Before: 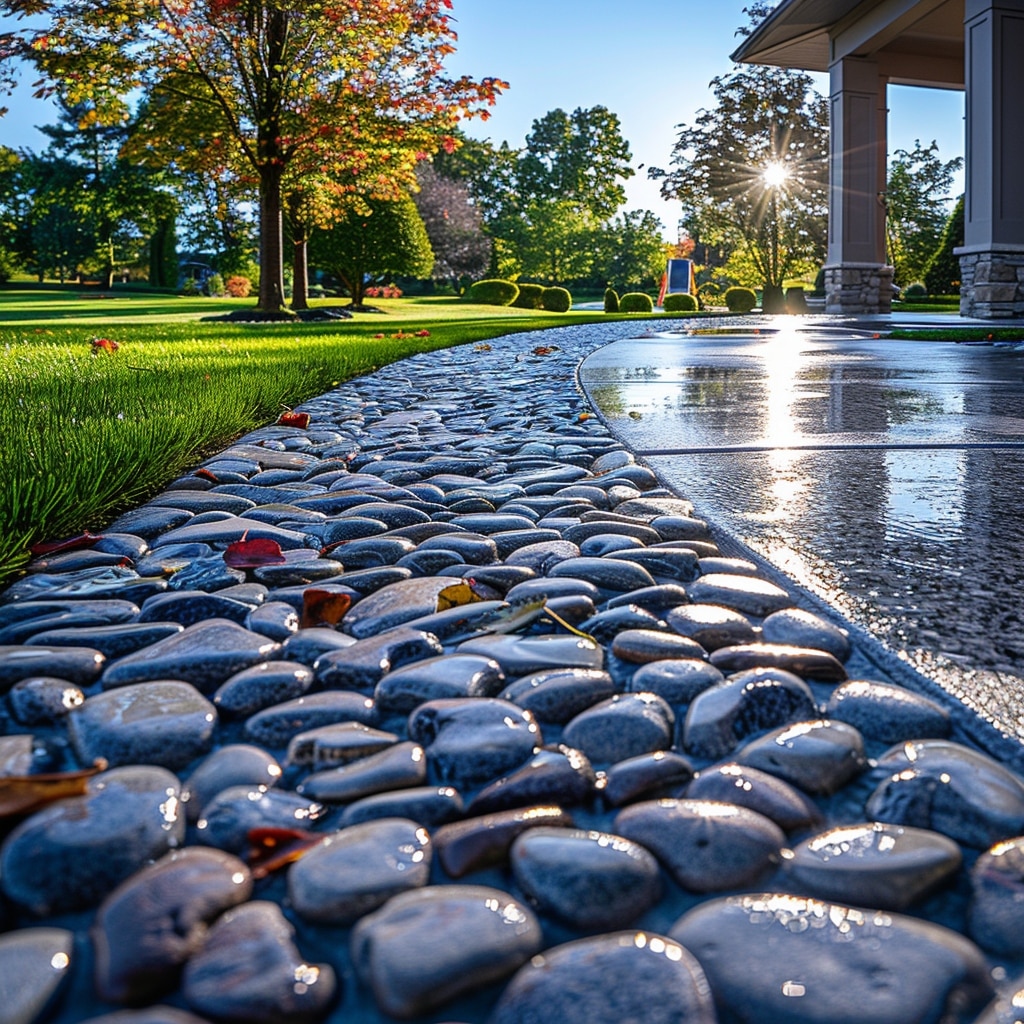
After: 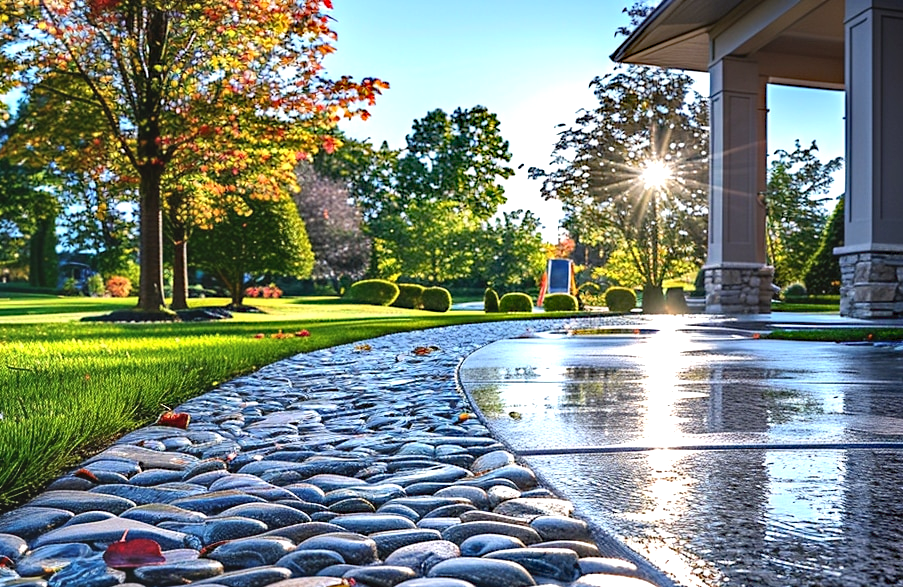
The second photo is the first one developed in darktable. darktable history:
crop and rotate: left 11.756%, bottom 42.669%
tone curve: curves: ch0 [(0, 0) (0.003, 0.051) (0.011, 0.054) (0.025, 0.056) (0.044, 0.07) (0.069, 0.092) (0.1, 0.119) (0.136, 0.149) (0.177, 0.189) (0.224, 0.231) (0.277, 0.278) (0.335, 0.329) (0.399, 0.386) (0.468, 0.454) (0.543, 0.524) (0.623, 0.603) (0.709, 0.687) (0.801, 0.776) (0.898, 0.878) (1, 1)], preserve colors none
base curve: curves: ch0 [(0, 0) (0.283, 0.295) (1, 1)], fusion 1, preserve colors none
